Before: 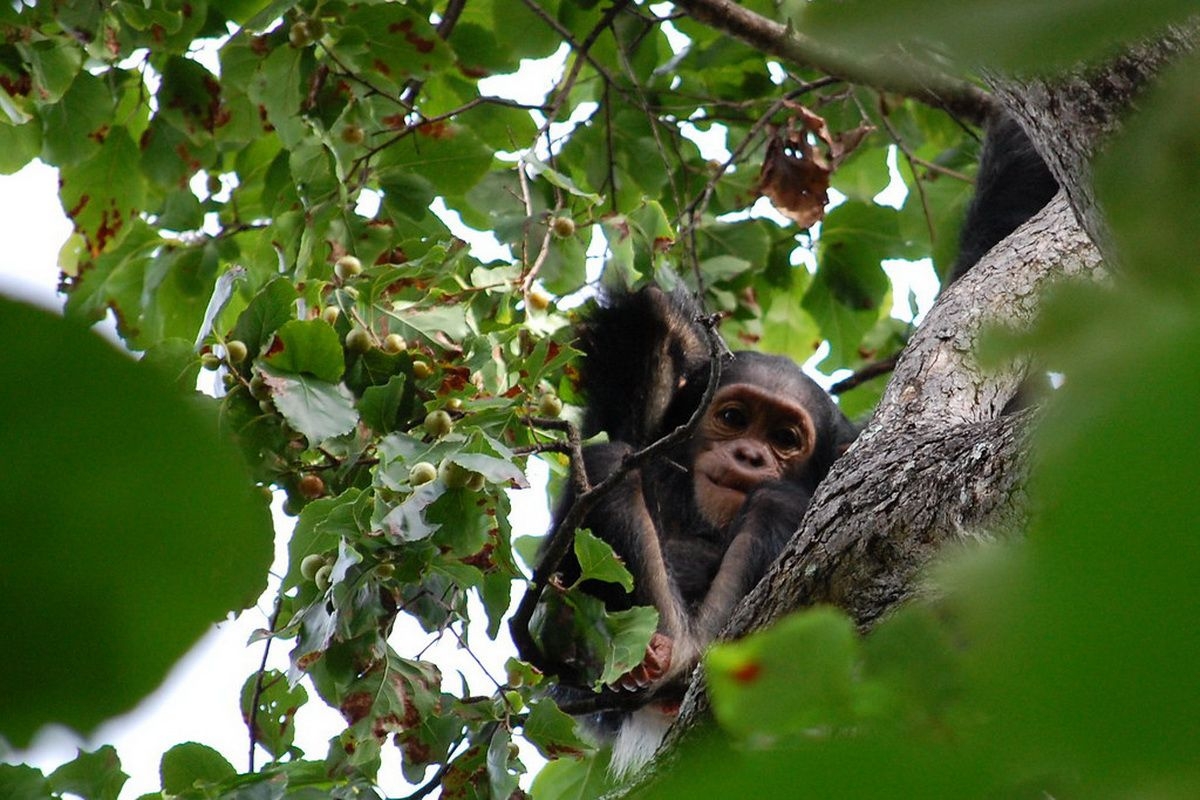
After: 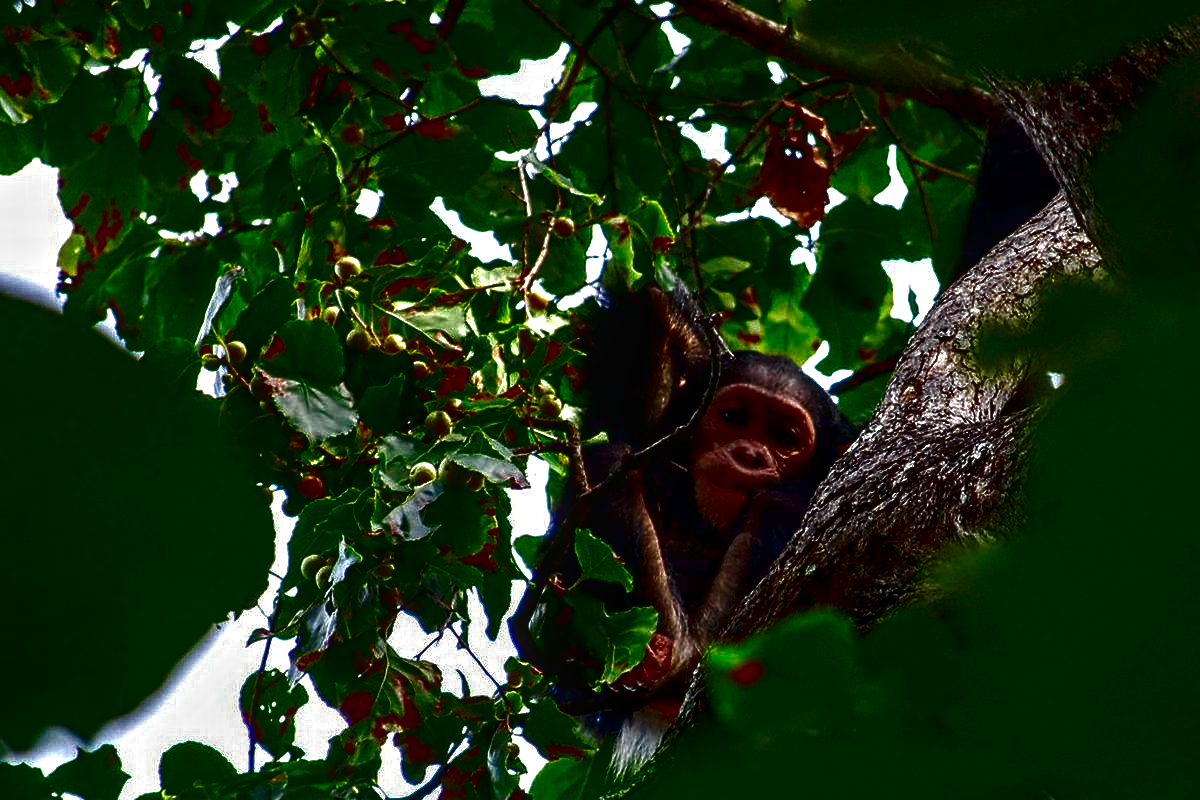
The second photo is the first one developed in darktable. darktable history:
local contrast: on, module defaults
white balance: emerald 1
contrast brightness saturation: brightness -1, saturation 1
contrast equalizer: octaves 7, y [[0.5, 0.542, 0.583, 0.625, 0.667, 0.708], [0.5 ×6], [0.5 ×6], [0 ×6], [0 ×6]]
